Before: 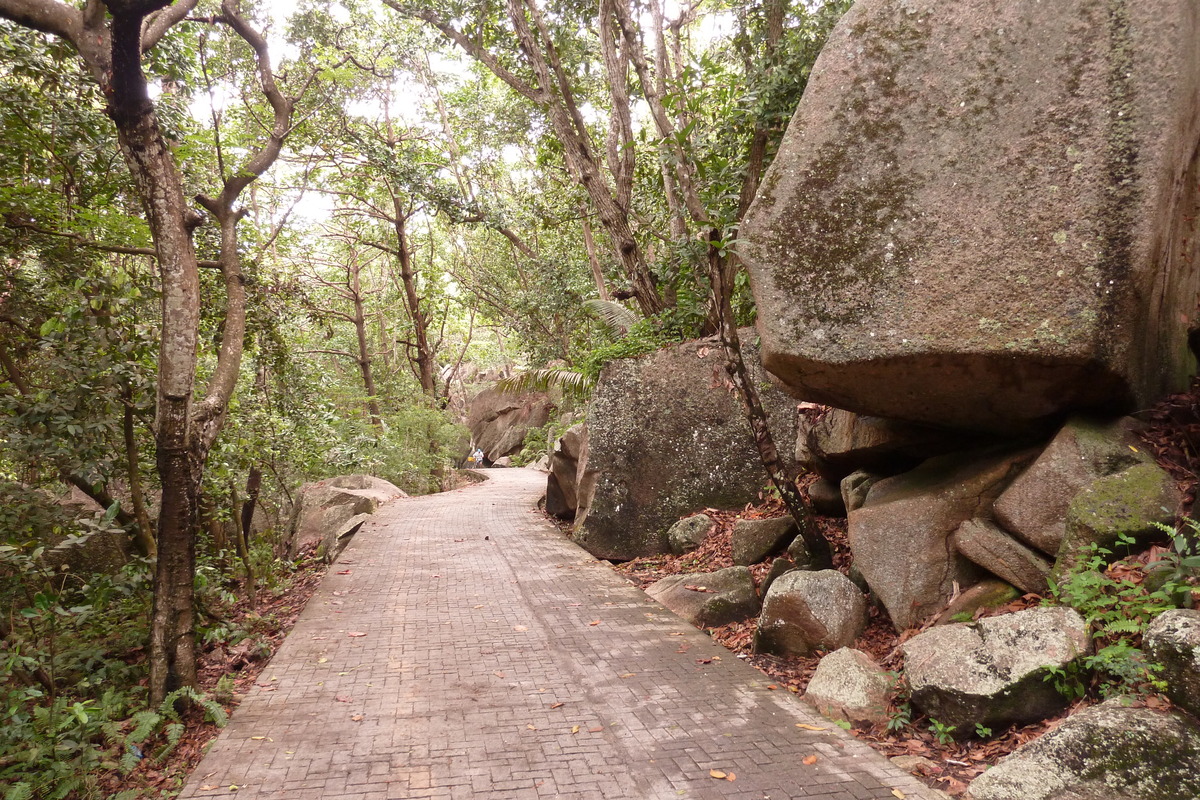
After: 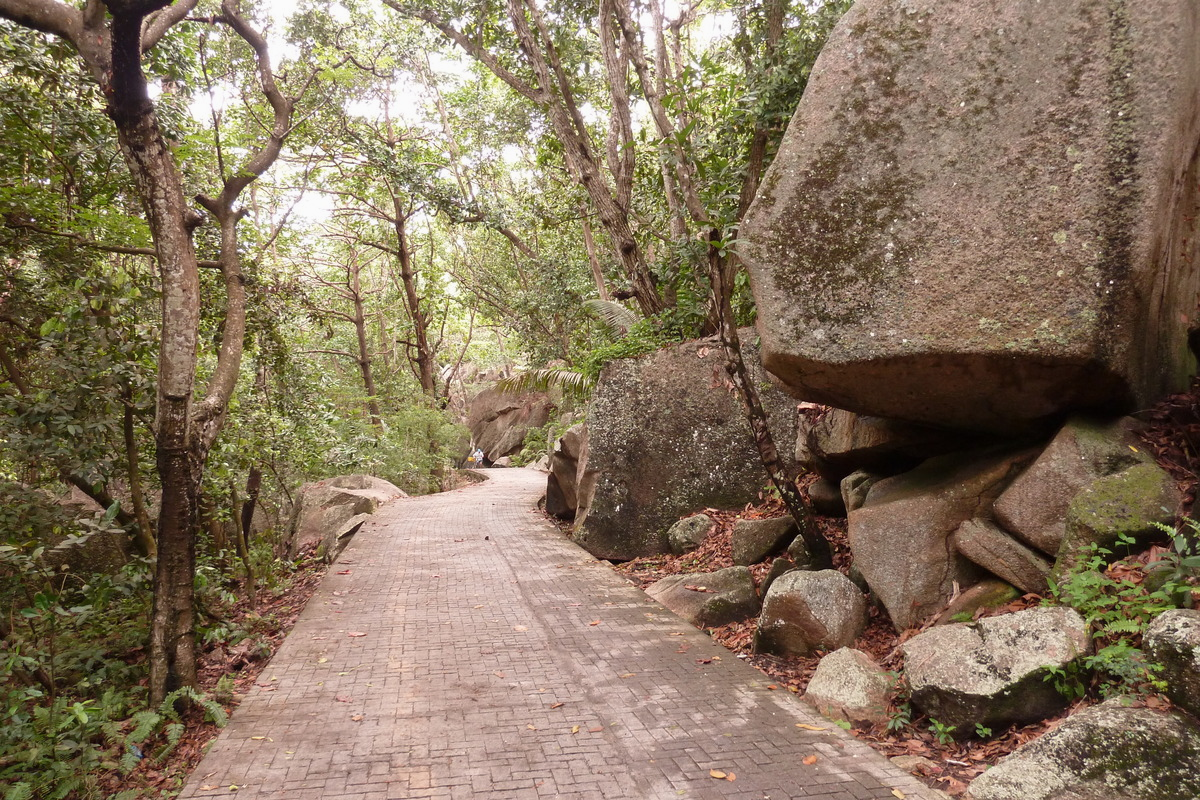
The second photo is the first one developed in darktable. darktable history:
exposure: exposure -0.05 EV, compensate highlight preservation false
